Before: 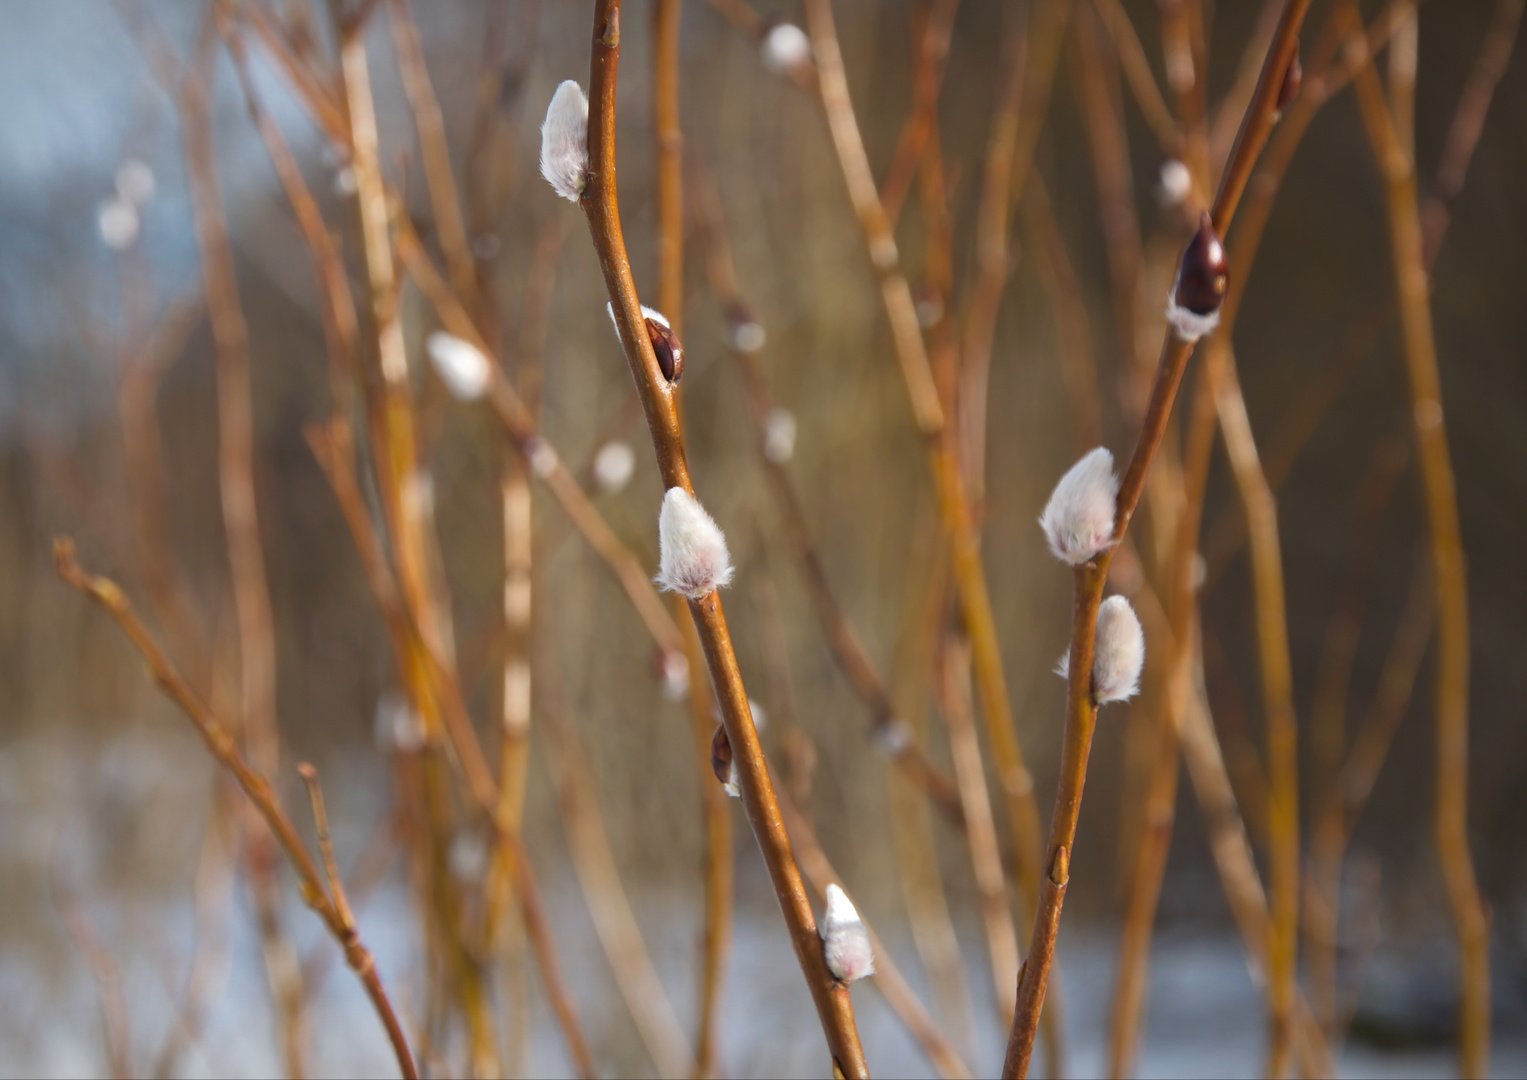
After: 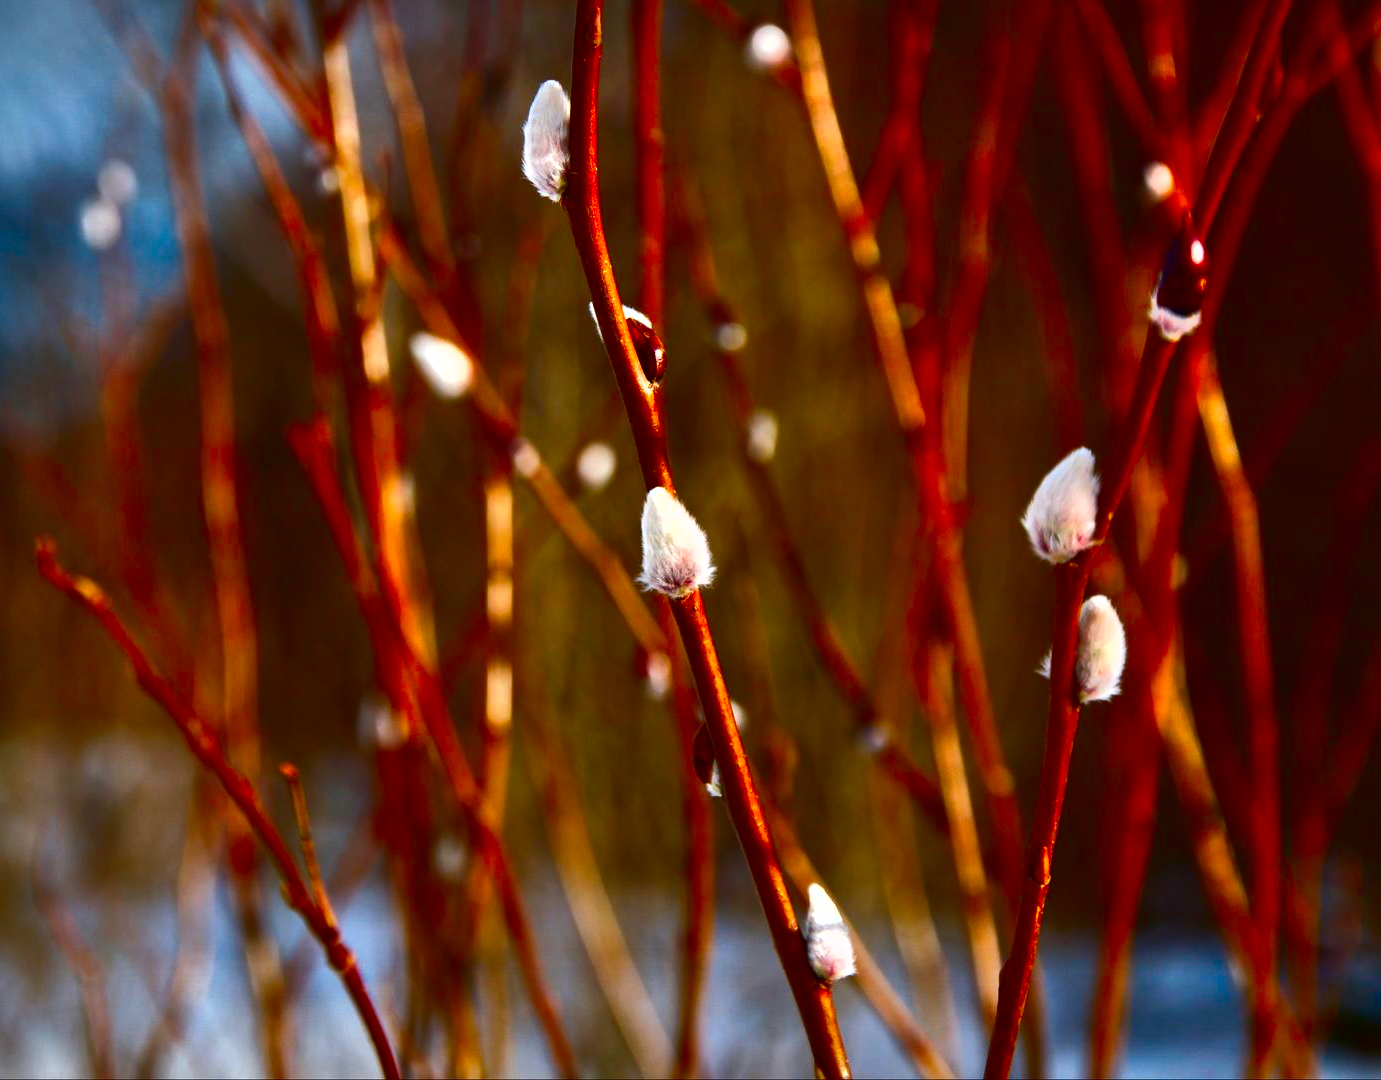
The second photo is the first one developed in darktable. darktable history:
shadows and highlights: white point adjustment 0.078, highlights -69.87, soften with gaussian
contrast brightness saturation: brightness -0.986, saturation 0.981
crop and rotate: left 1.23%, right 8.303%
exposure: black level correction -0.005, exposure 0.617 EV, compensate highlight preservation false
